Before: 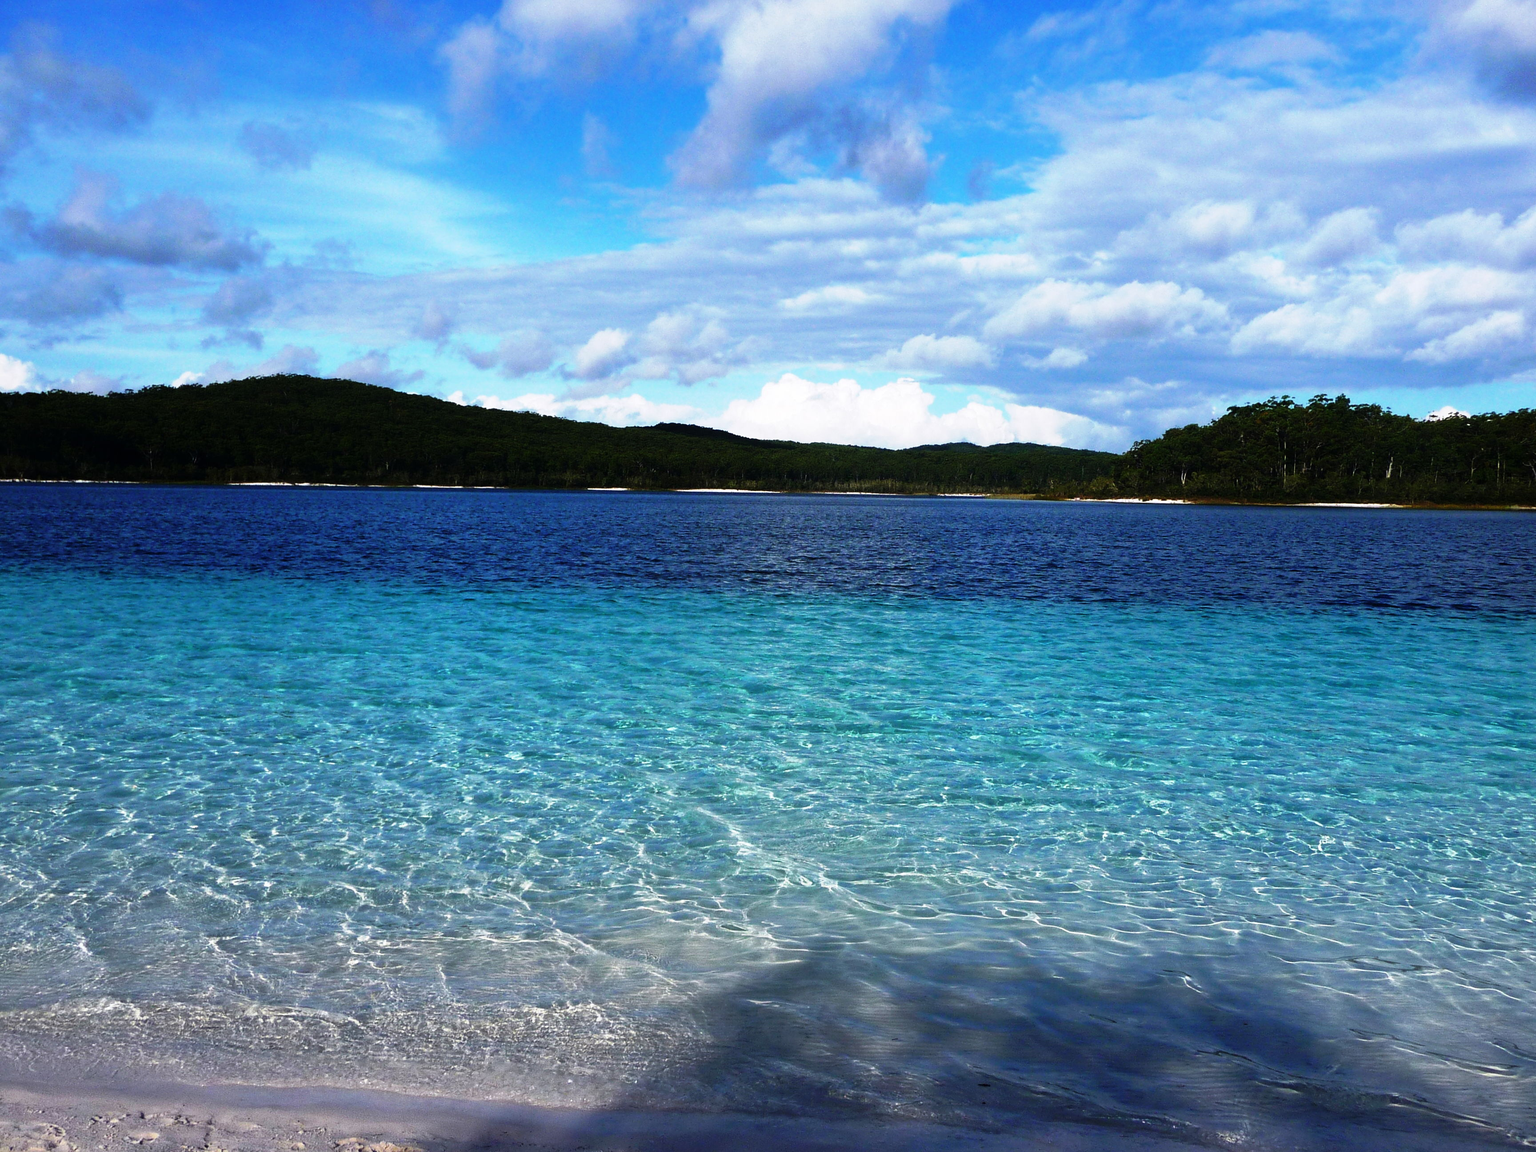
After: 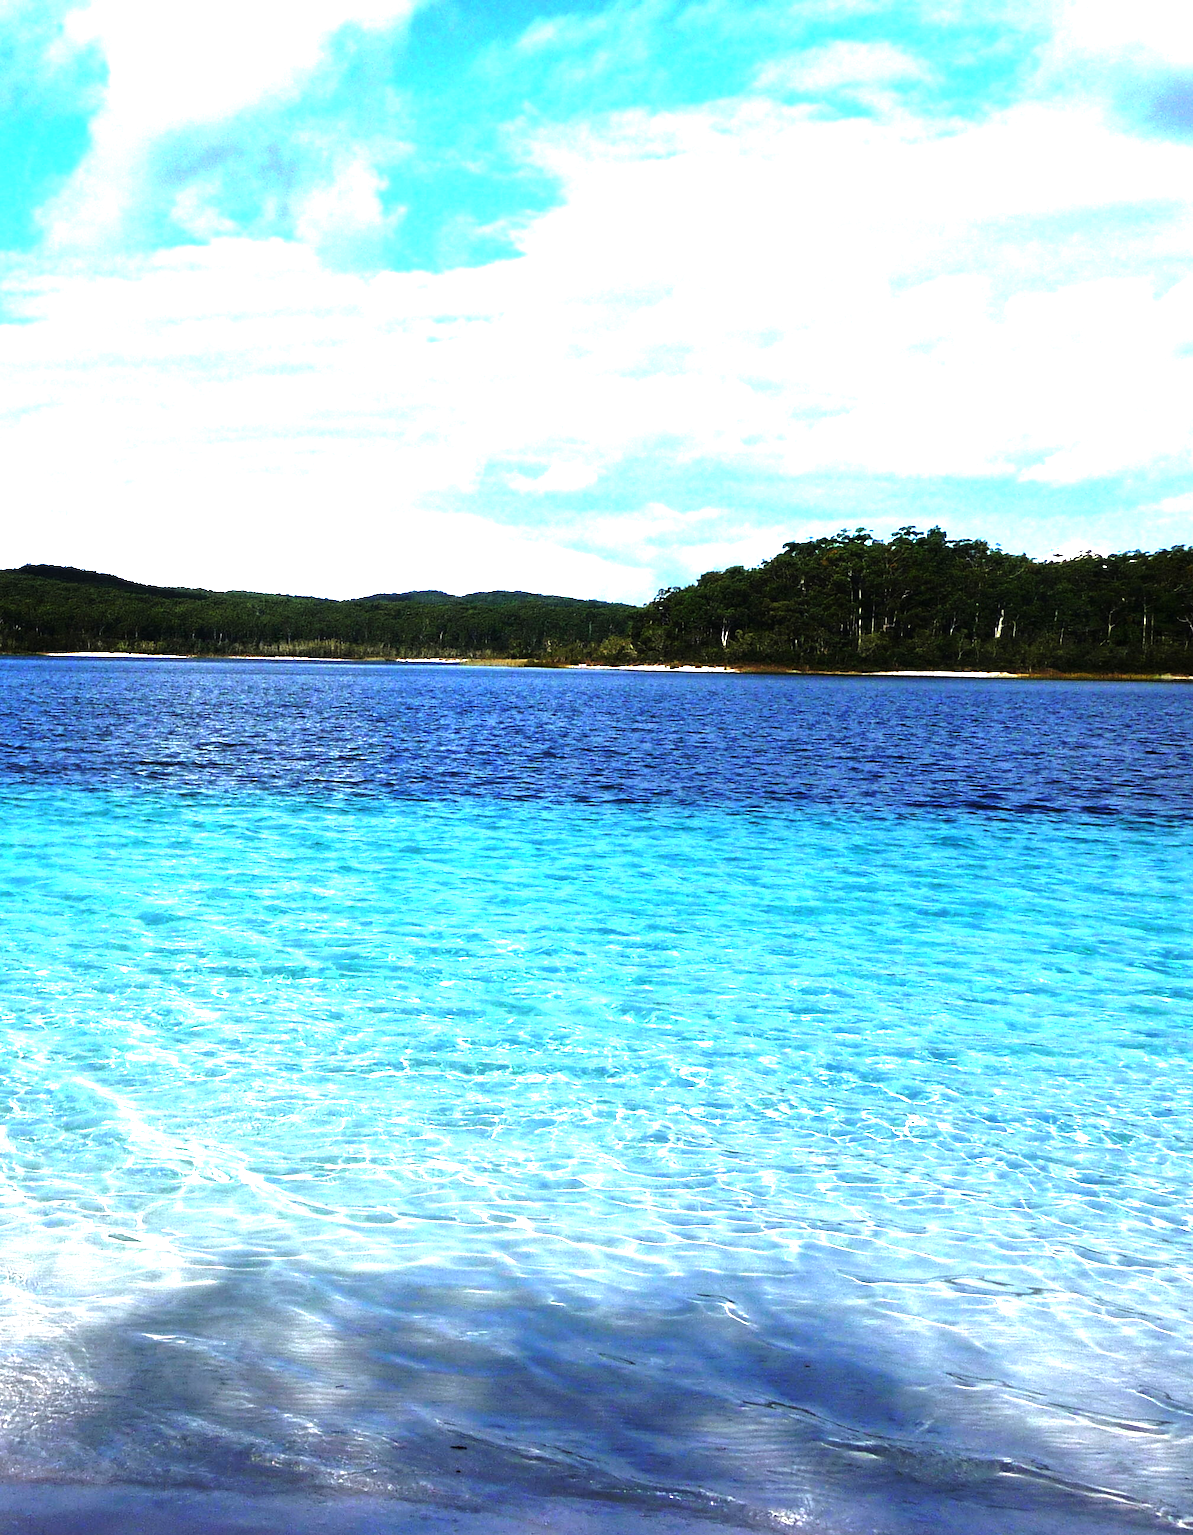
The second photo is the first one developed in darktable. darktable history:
tone equalizer: -8 EV -0.774 EV, -7 EV -0.667 EV, -6 EV -0.634 EV, -5 EV -0.405 EV, -3 EV 0.402 EV, -2 EV 0.6 EV, -1 EV 0.683 EV, +0 EV 0.746 EV
exposure: black level correction 0, exposure 1.001 EV, compensate exposure bias true, compensate highlight preservation false
crop: left 41.702%
